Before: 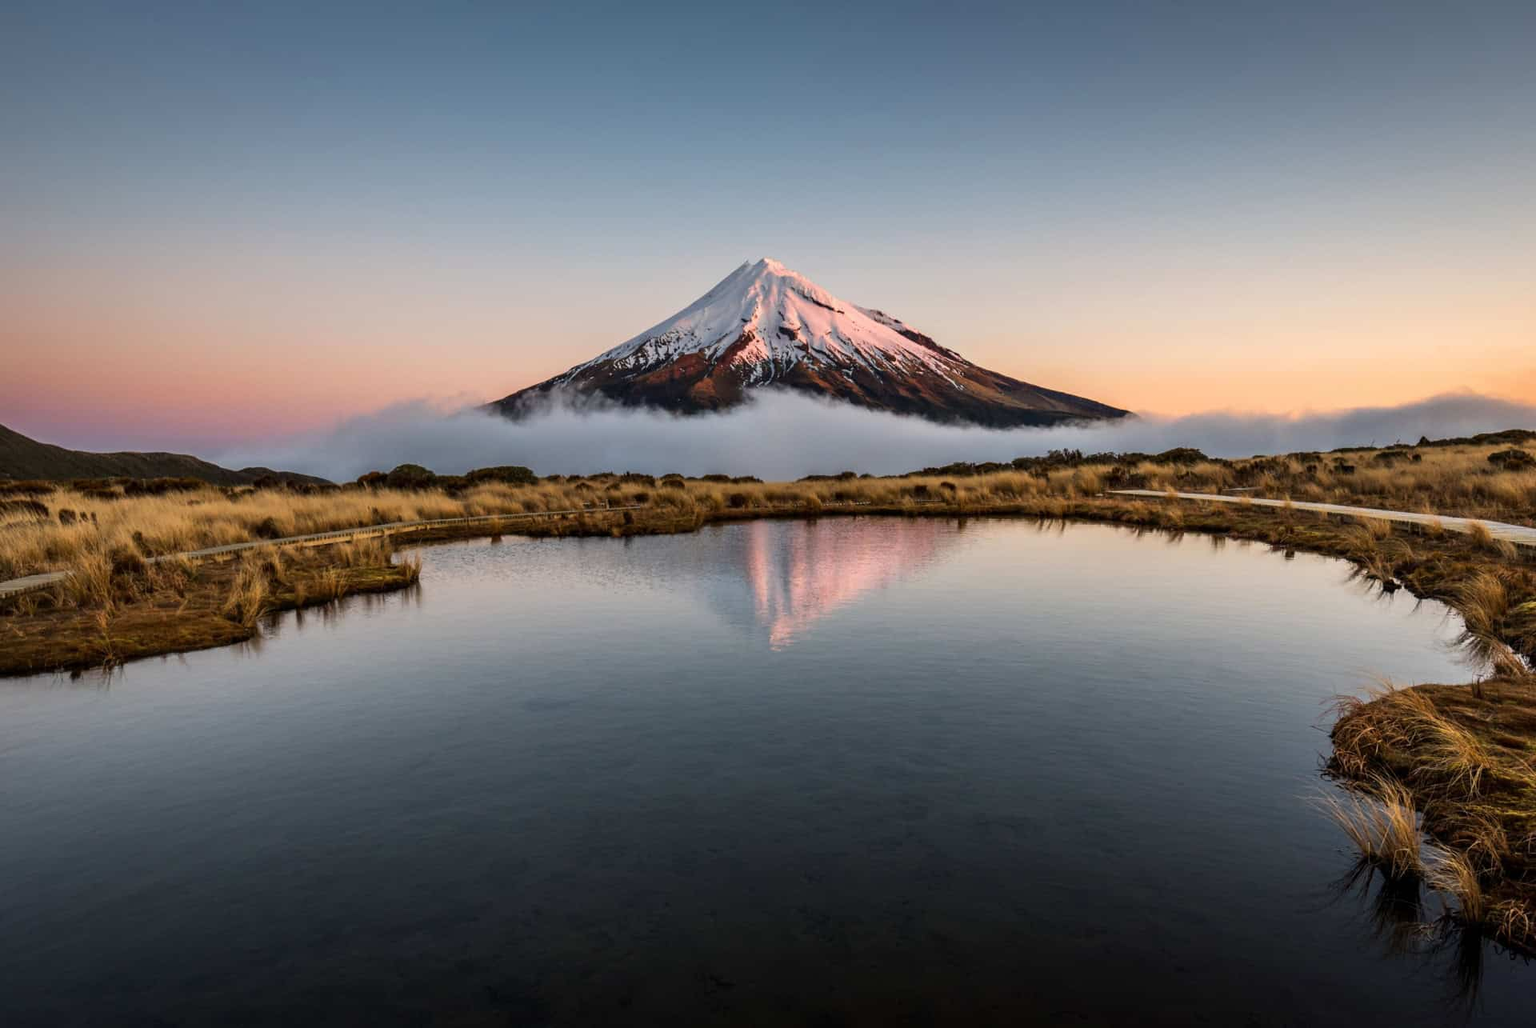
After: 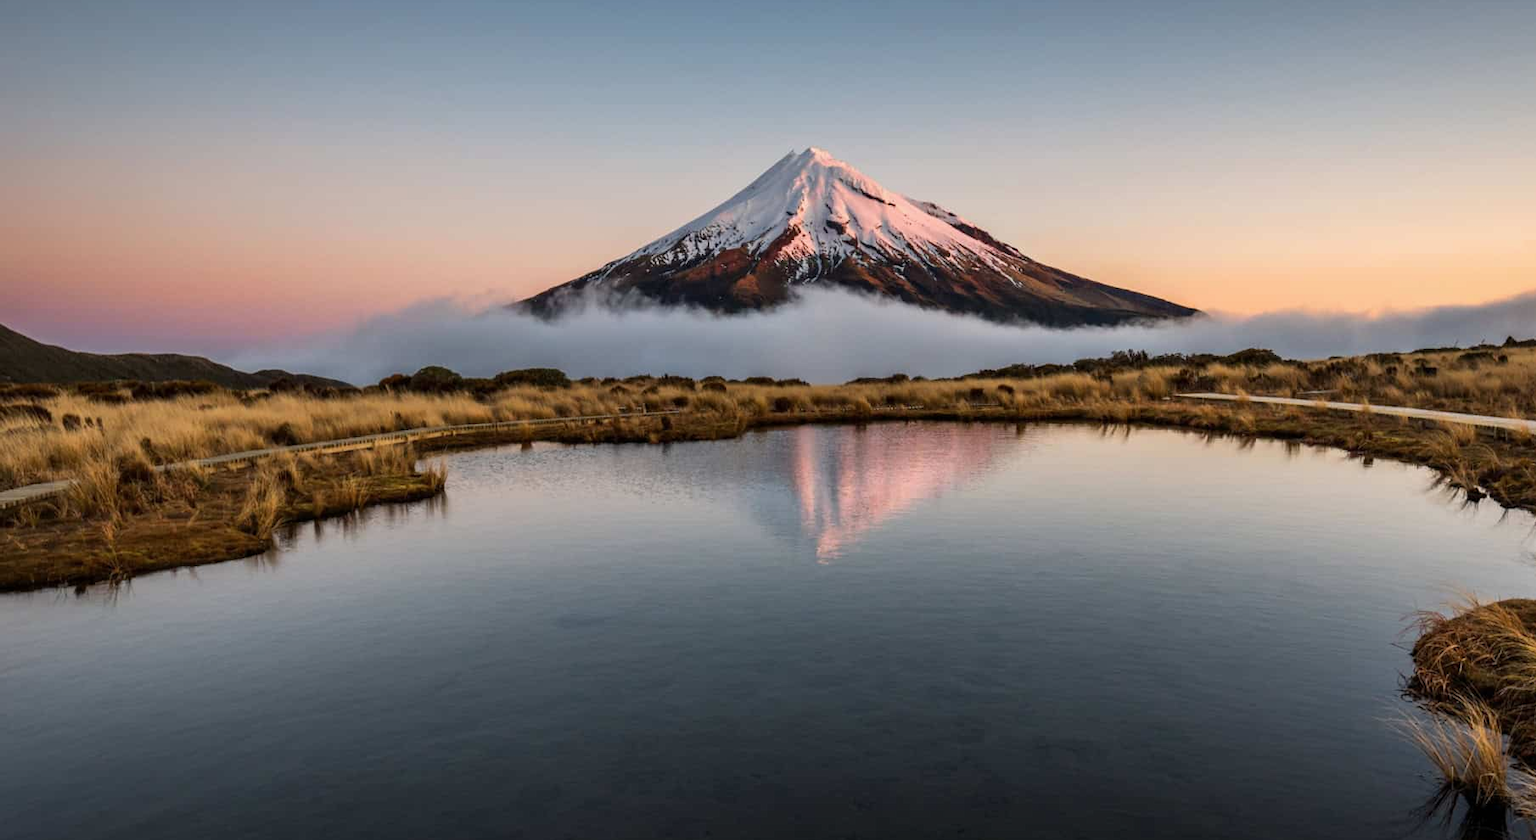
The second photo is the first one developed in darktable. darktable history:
exposure: exposure -0.04 EV, compensate highlight preservation false
crop and rotate: angle 0.03°, top 11.643%, right 5.651%, bottom 11.189%
